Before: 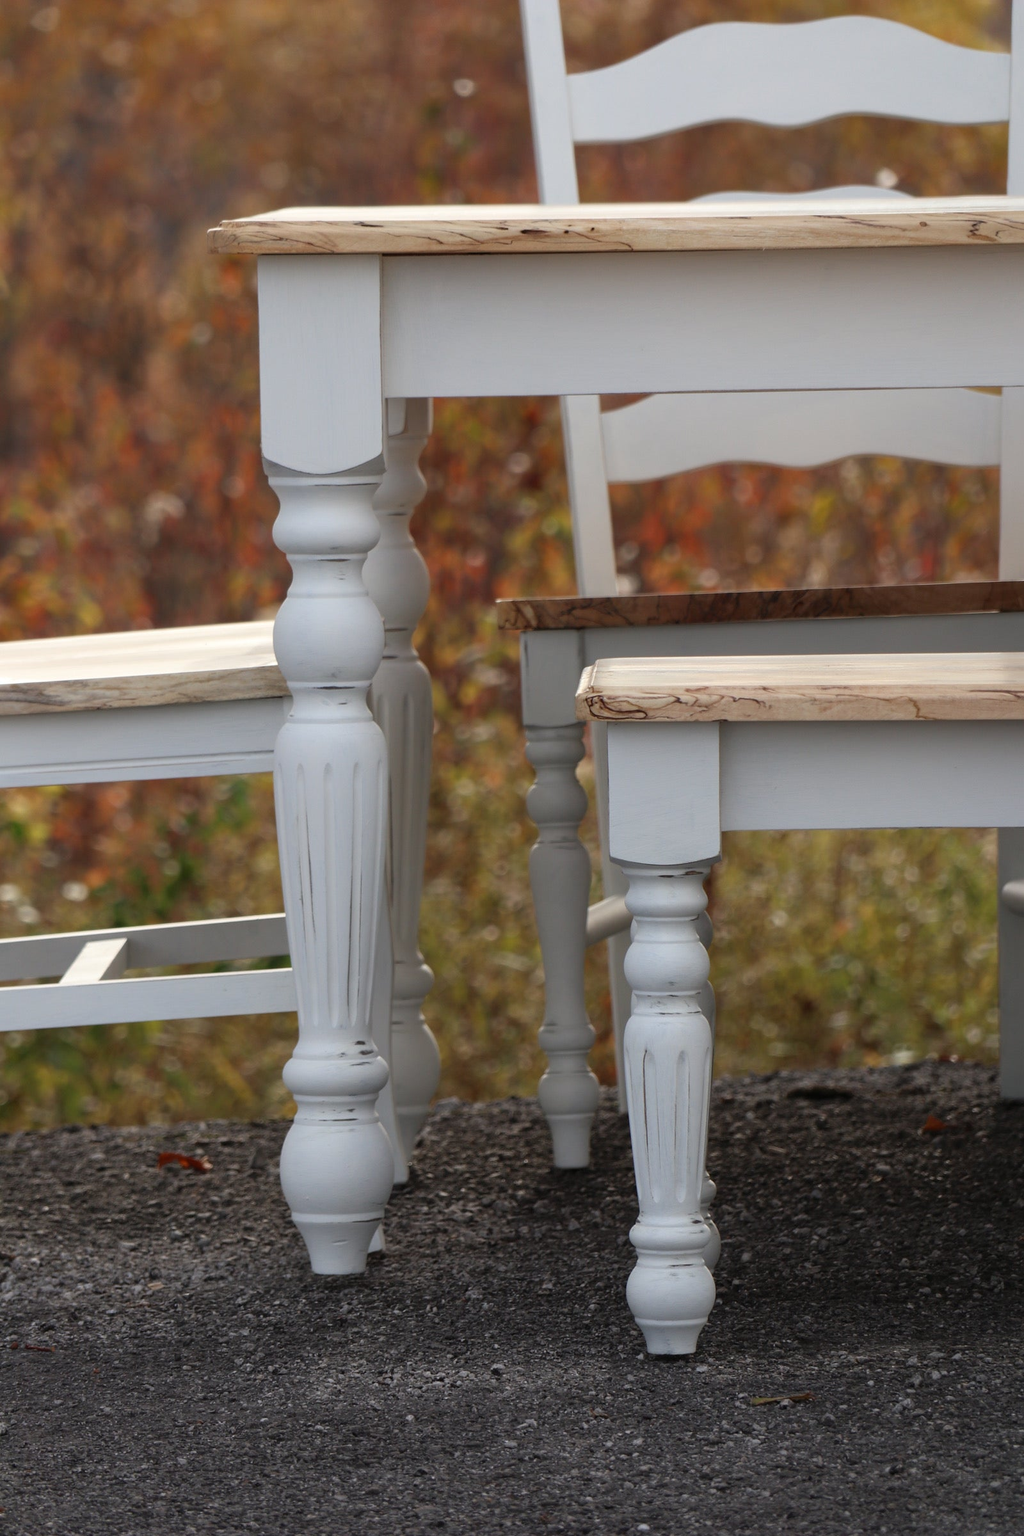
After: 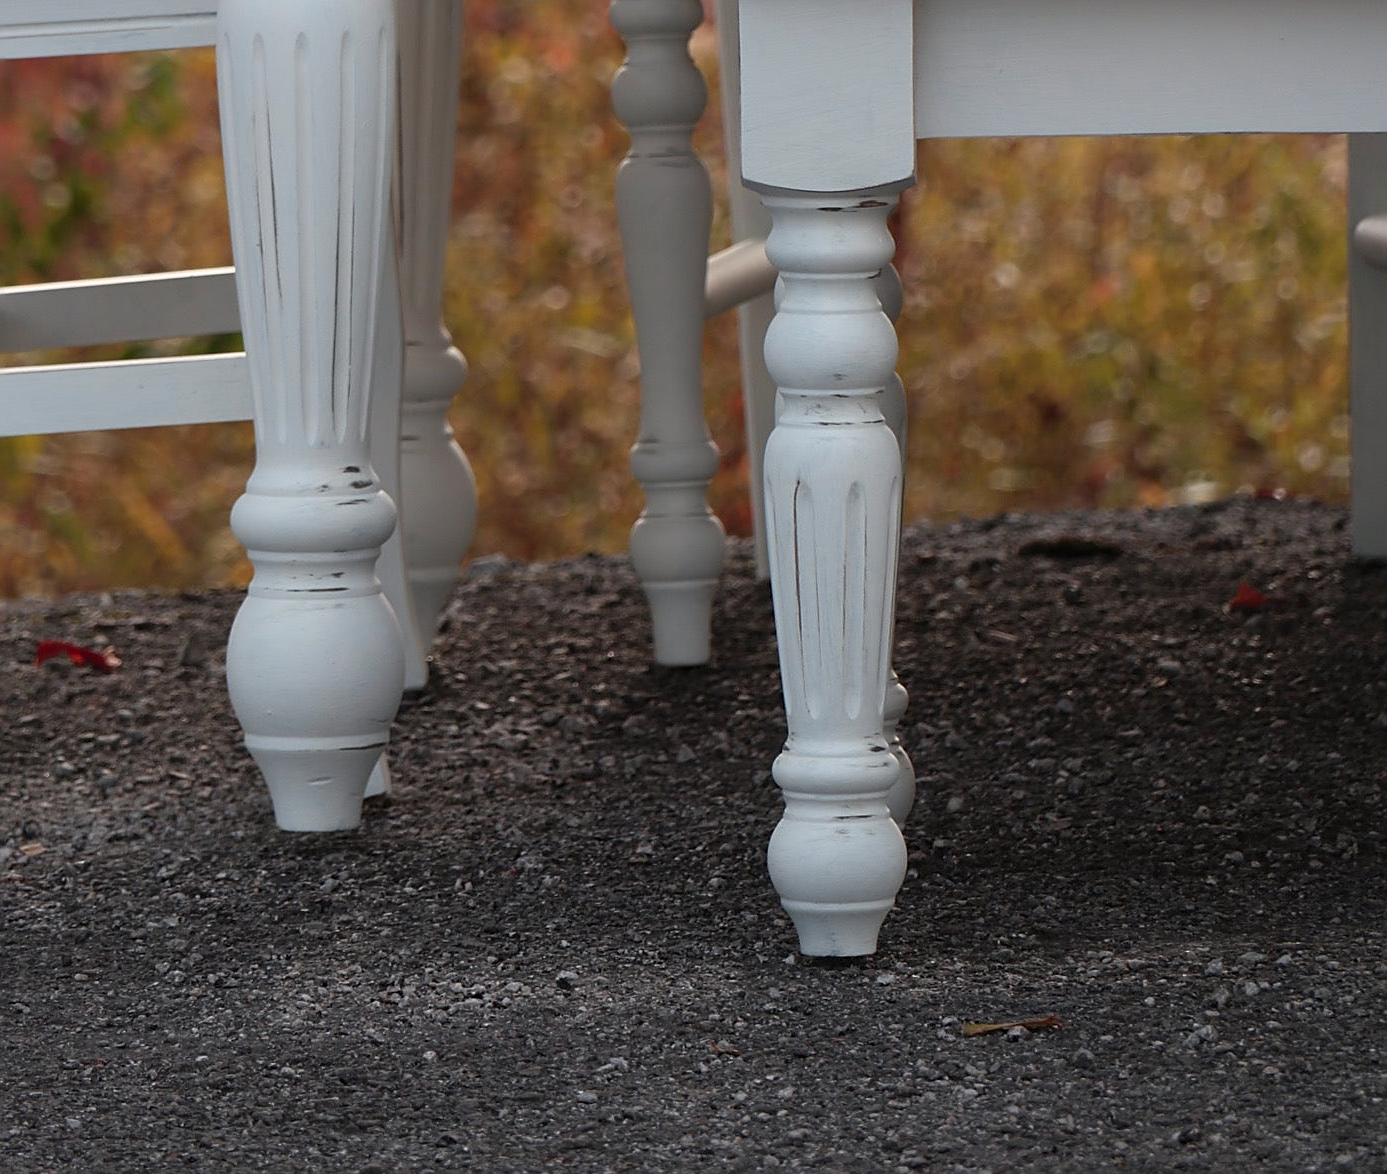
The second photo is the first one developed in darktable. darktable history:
crop and rotate: left 13.284%, top 48.363%, bottom 2.719%
sharpen: on, module defaults
color zones: curves: ch1 [(0.239, 0.552) (0.75, 0.5)]; ch2 [(0.25, 0.462) (0.749, 0.457)], process mode strong
